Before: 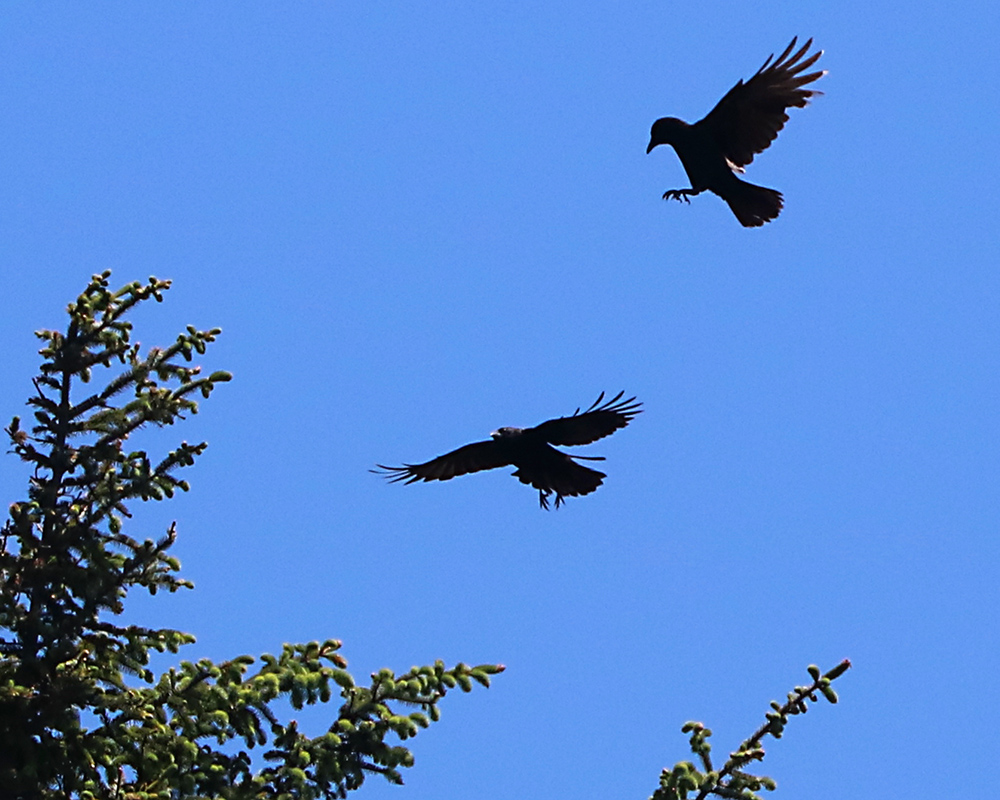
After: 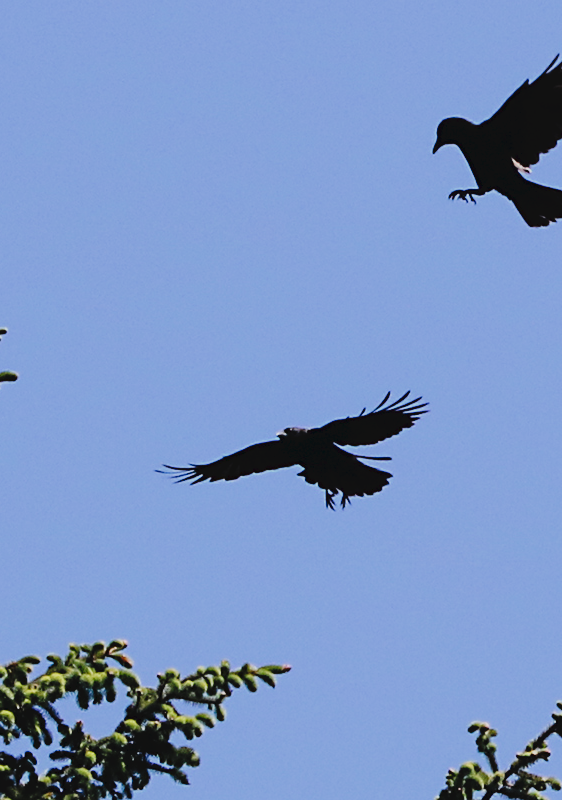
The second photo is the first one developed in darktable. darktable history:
filmic rgb: black relative exposure -7.65 EV, white relative exposure 4.56 EV, hardness 3.61, contrast 1.106
crop: left 21.496%, right 22.254%
tone curve: curves: ch0 [(0, 0) (0.003, 0.047) (0.011, 0.051) (0.025, 0.061) (0.044, 0.075) (0.069, 0.09) (0.1, 0.102) (0.136, 0.125) (0.177, 0.173) (0.224, 0.226) (0.277, 0.303) (0.335, 0.388) (0.399, 0.469) (0.468, 0.545) (0.543, 0.623) (0.623, 0.695) (0.709, 0.766) (0.801, 0.832) (0.898, 0.905) (1, 1)], preserve colors none
